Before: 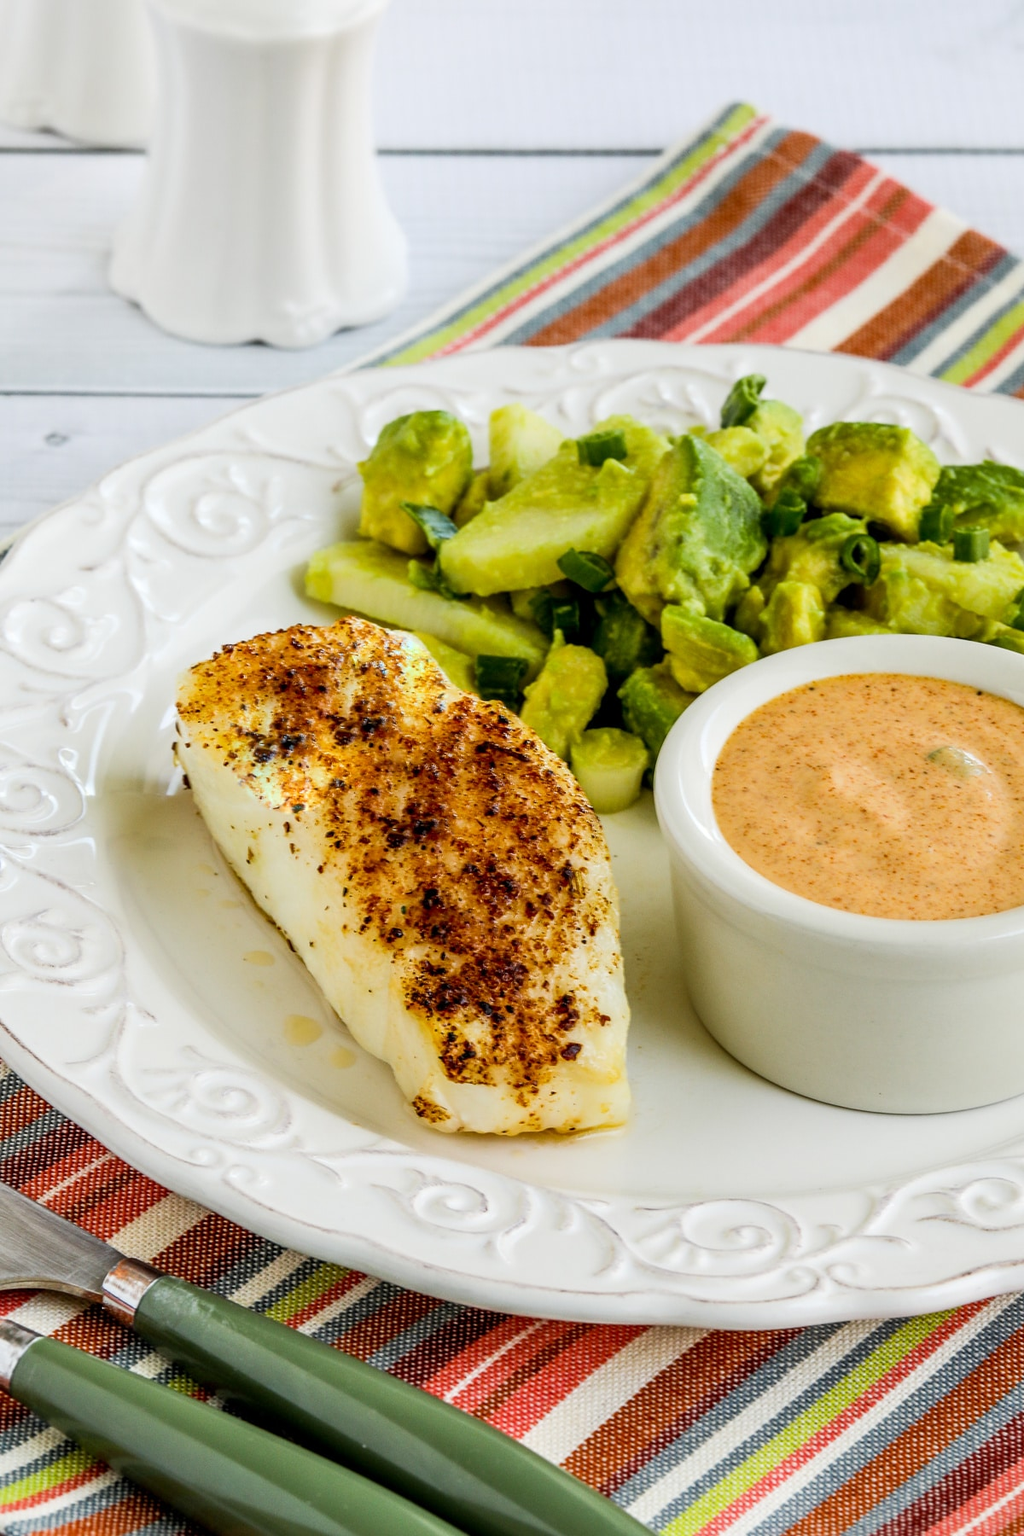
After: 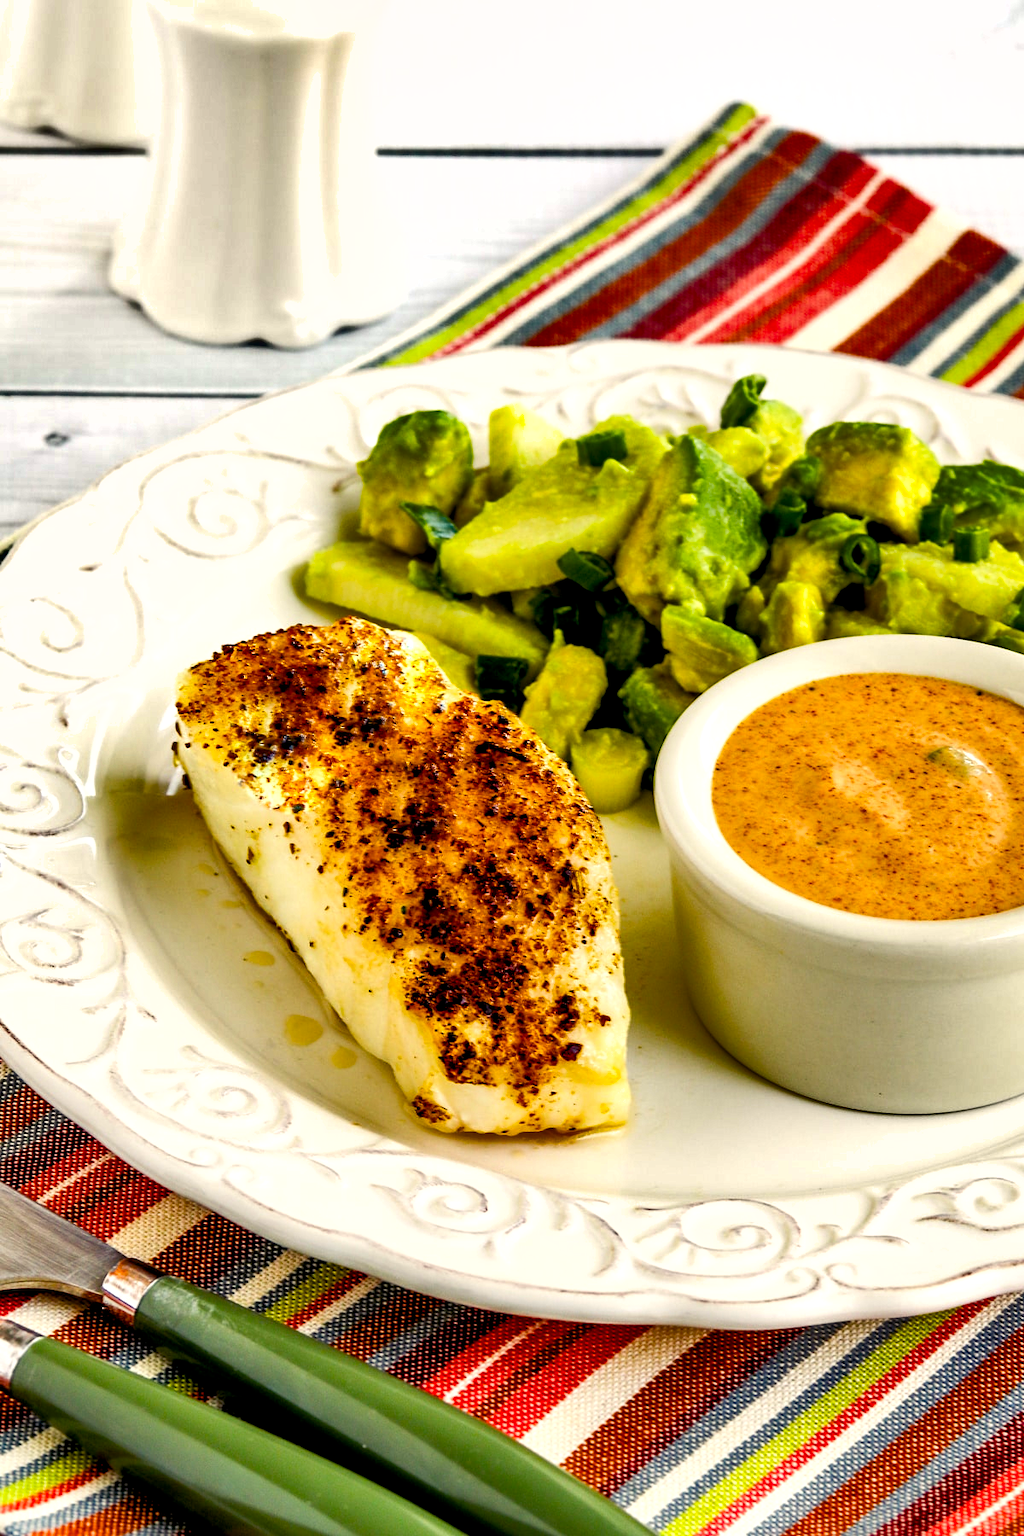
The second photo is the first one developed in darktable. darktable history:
shadows and highlights: shadows 60, highlights -60.23, soften with gaussian
color balance rgb: shadows lift › luminance -21.66%, shadows lift › chroma 6.57%, shadows lift › hue 270°, power › chroma 0.68%, power › hue 60°, highlights gain › luminance 6.08%, highlights gain › chroma 1.33%, highlights gain › hue 90°, global offset › luminance -0.87%, perceptual saturation grading › global saturation 26.86%, perceptual saturation grading › highlights -28.39%, perceptual saturation grading › mid-tones 15.22%, perceptual saturation grading › shadows 33.98%, perceptual brilliance grading › highlights 10%, perceptual brilliance grading › mid-tones 5%
color correction: highlights a* 3.22, highlights b* 1.93, saturation 1.19
